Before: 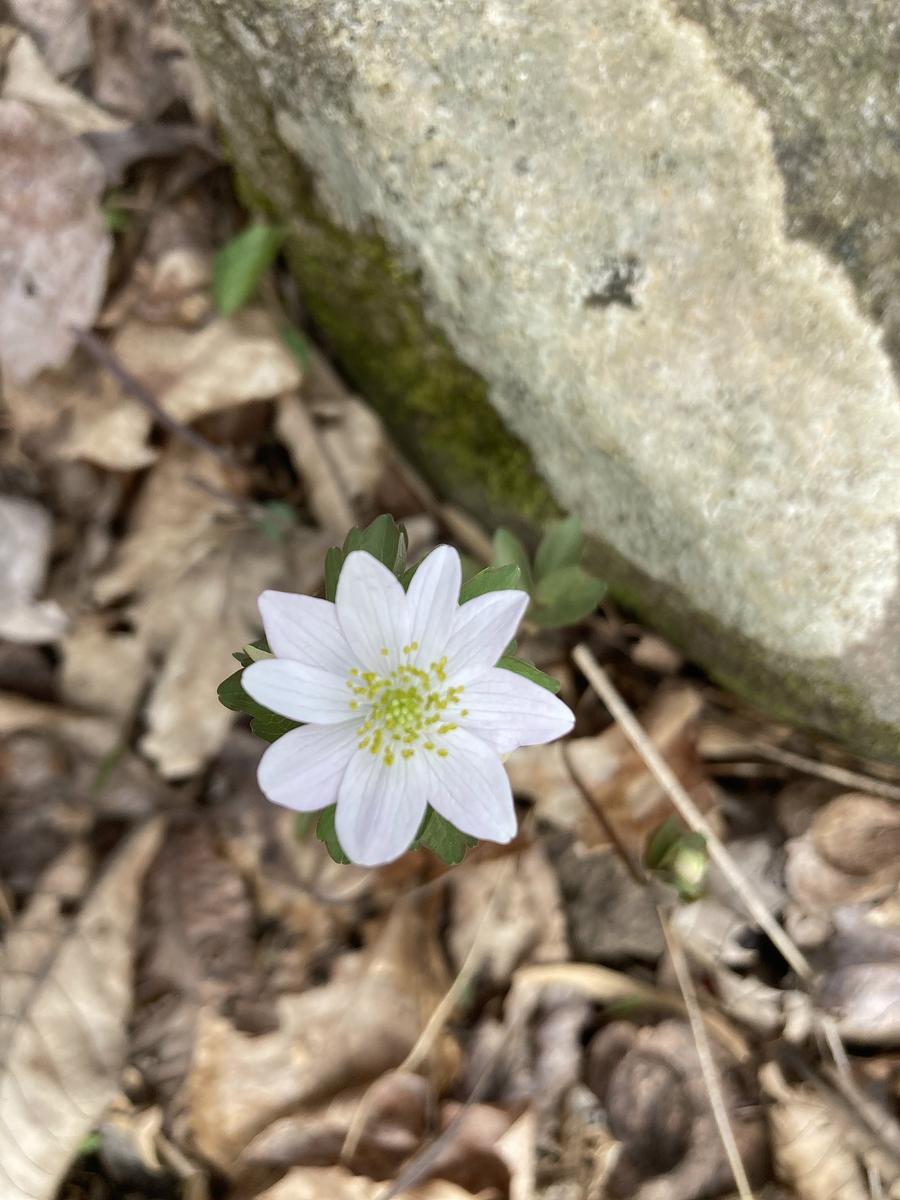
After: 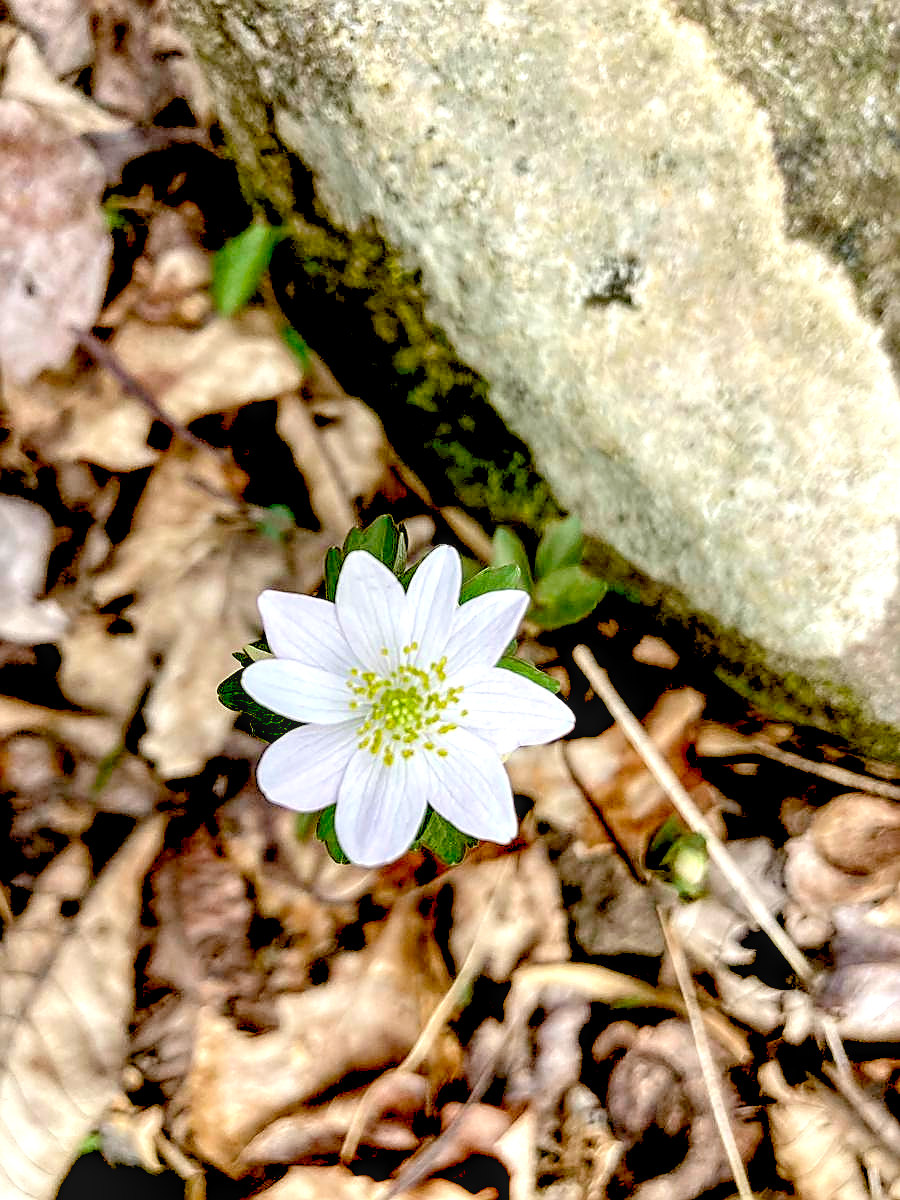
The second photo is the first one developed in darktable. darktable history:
levels: black 3.83%, white 90.64%, levels [0.044, 0.416, 0.908]
local contrast: detail 140%
exposure: black level correction 0.047, exposure 0.013 EV, compensate highlight preservation false
sharpen: amount 0.75
